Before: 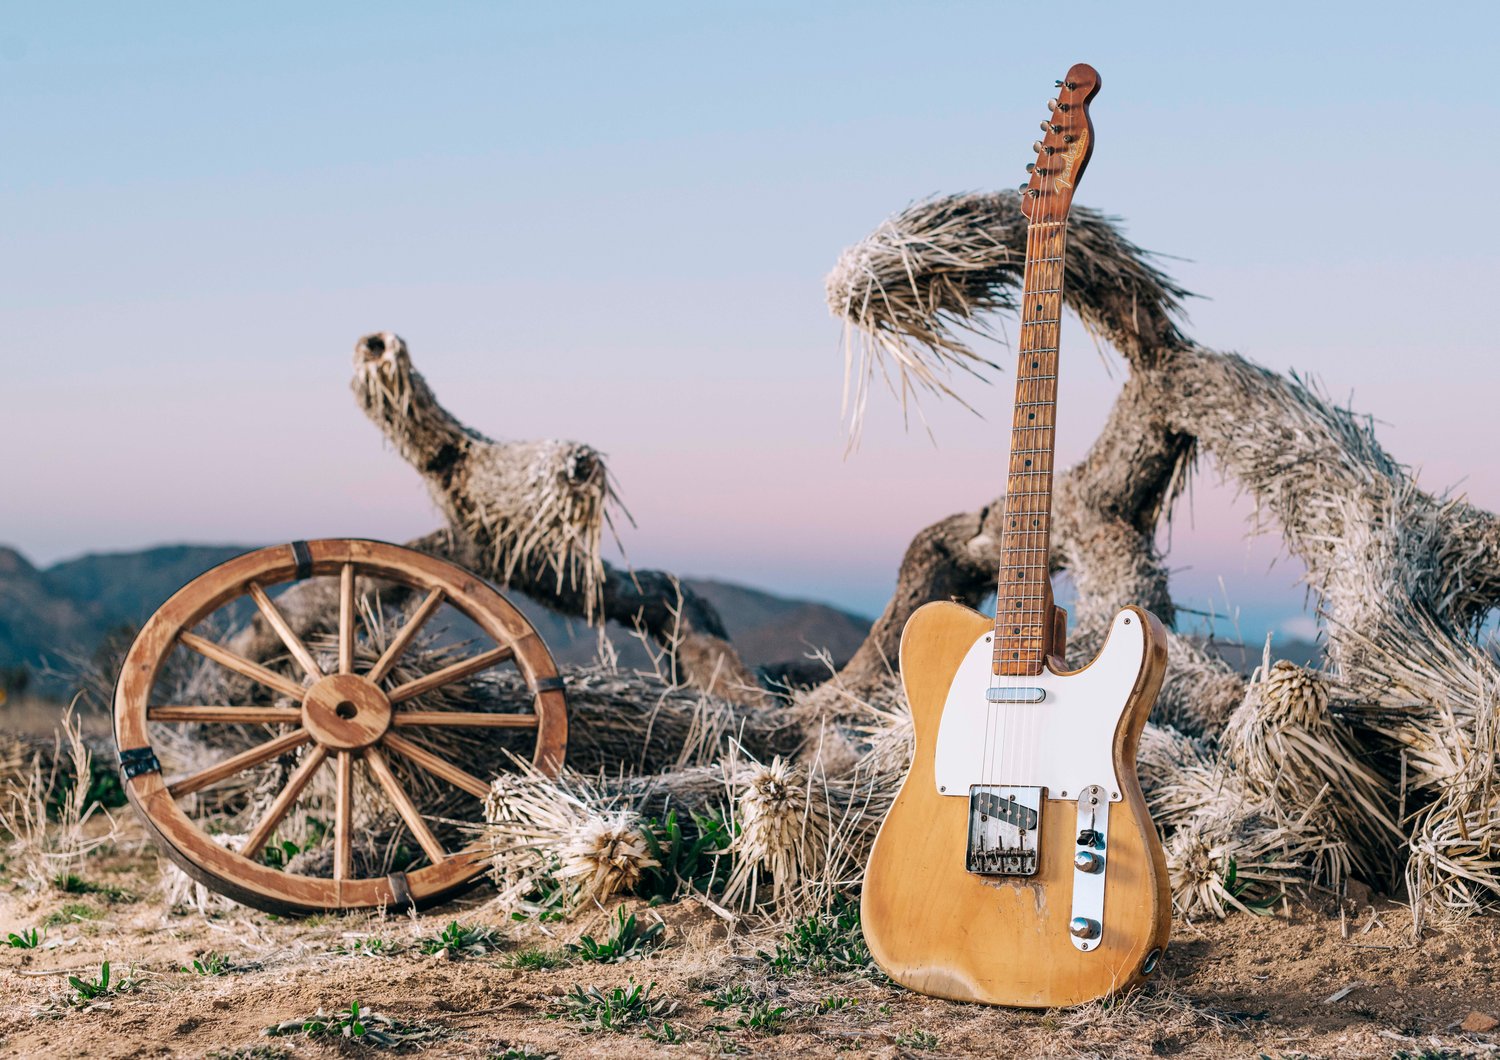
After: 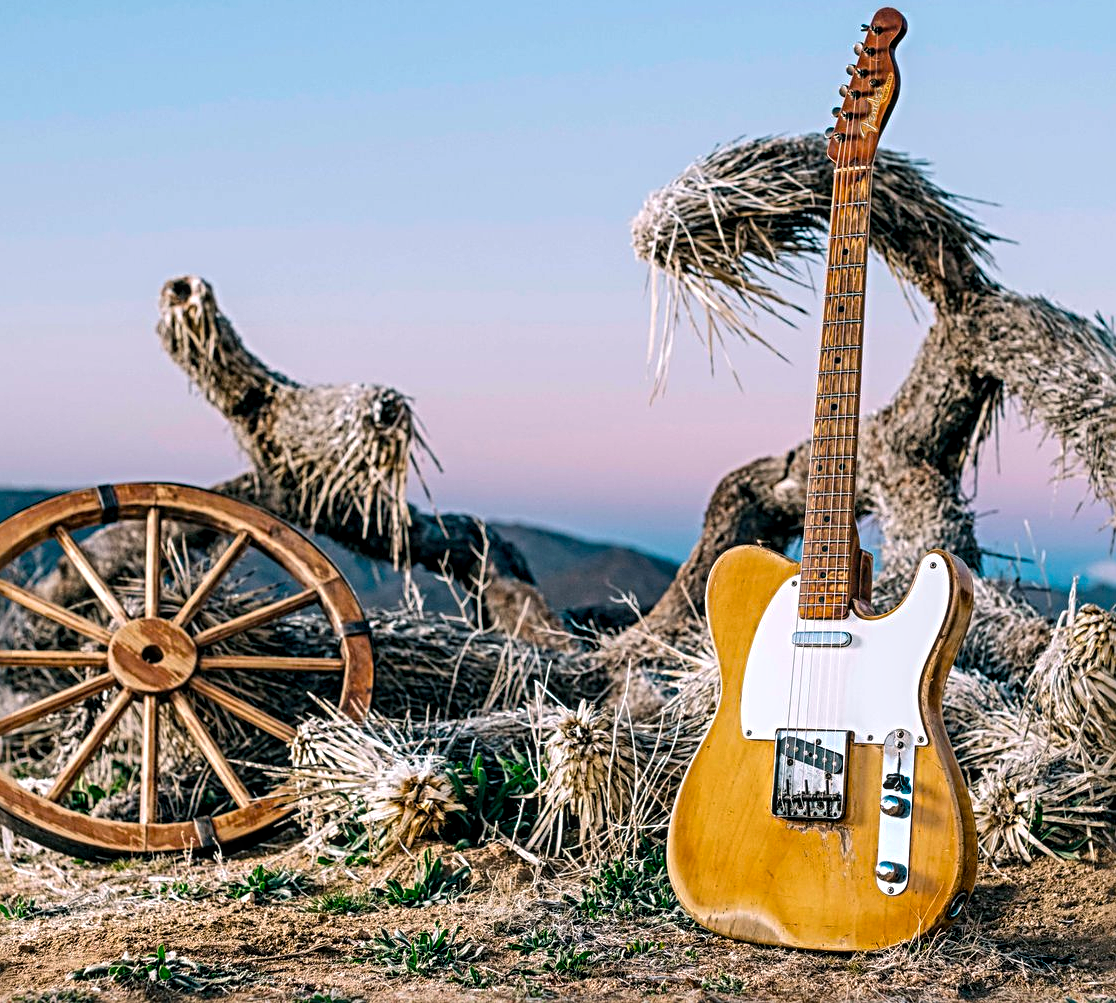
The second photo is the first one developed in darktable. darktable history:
color balance rgb: power › luminance -7.968%, power › chroma 1.111%, power › hue 217.03°, linear chroma grading › global chroma 10.269%, perceptual saturation grading › global saturation 30.781%, contrast 5.01%
local contrast: detail 130%
sharpen: radius 4.864
crop and rotate: left 12.942%, top 5.29%, right 12.6%
shadows and highlights: shadows 20.19, highlights -20.43, soften with gaussian
exposure: black level correction 0.001, compensate exposure bias true, compensate highlight preservation false
